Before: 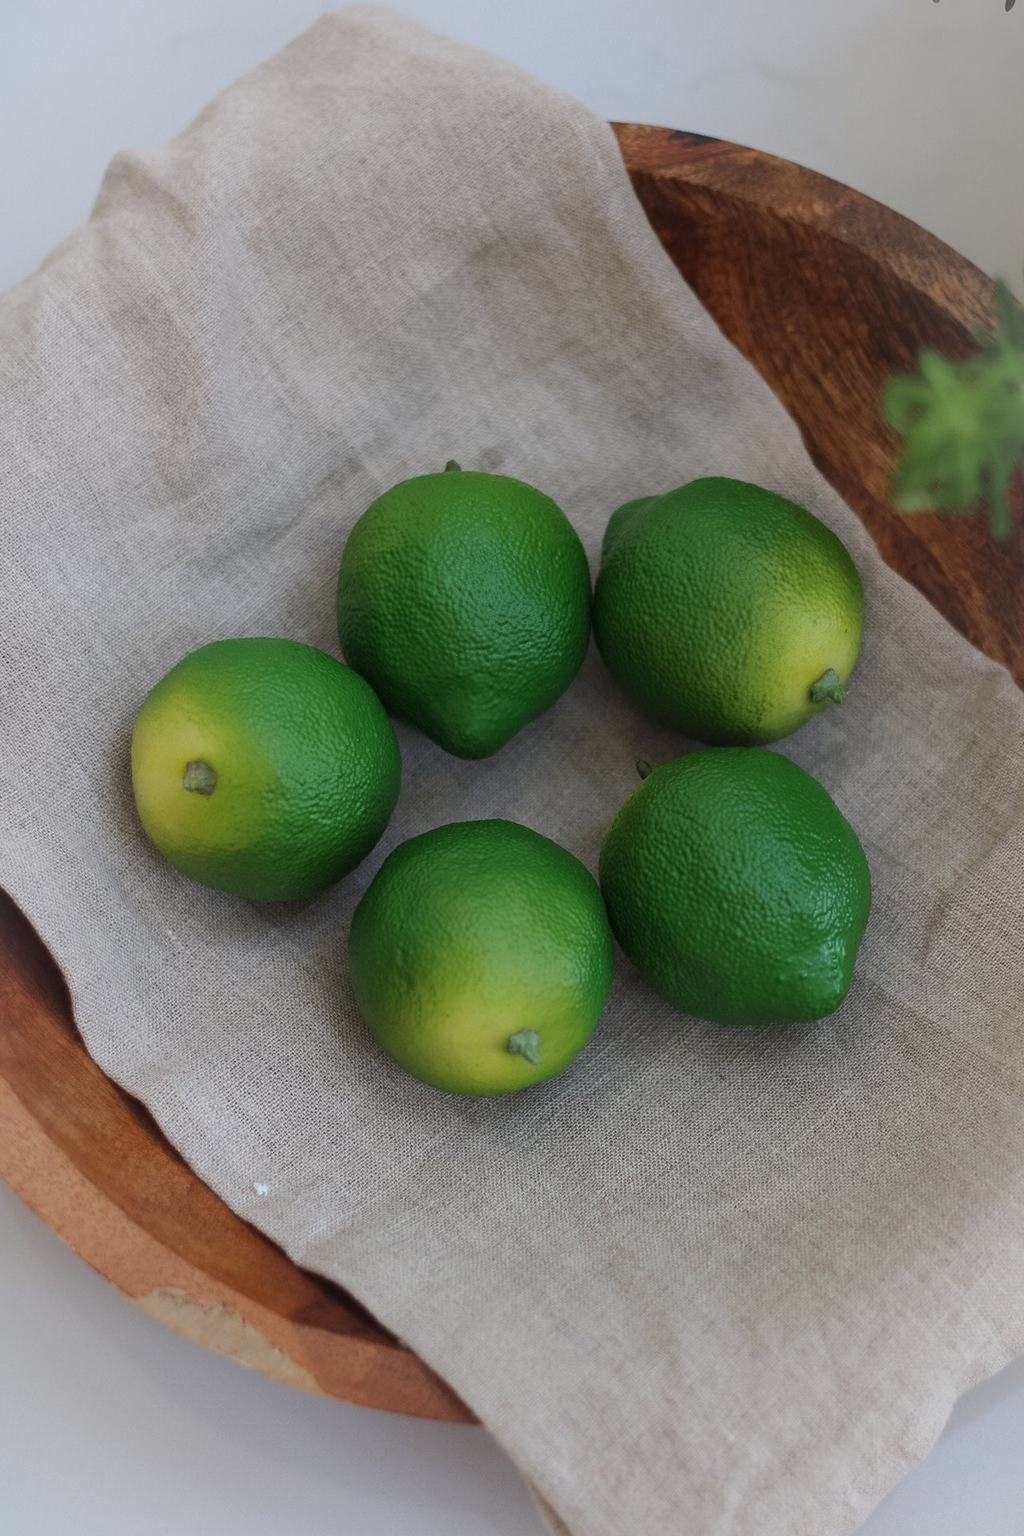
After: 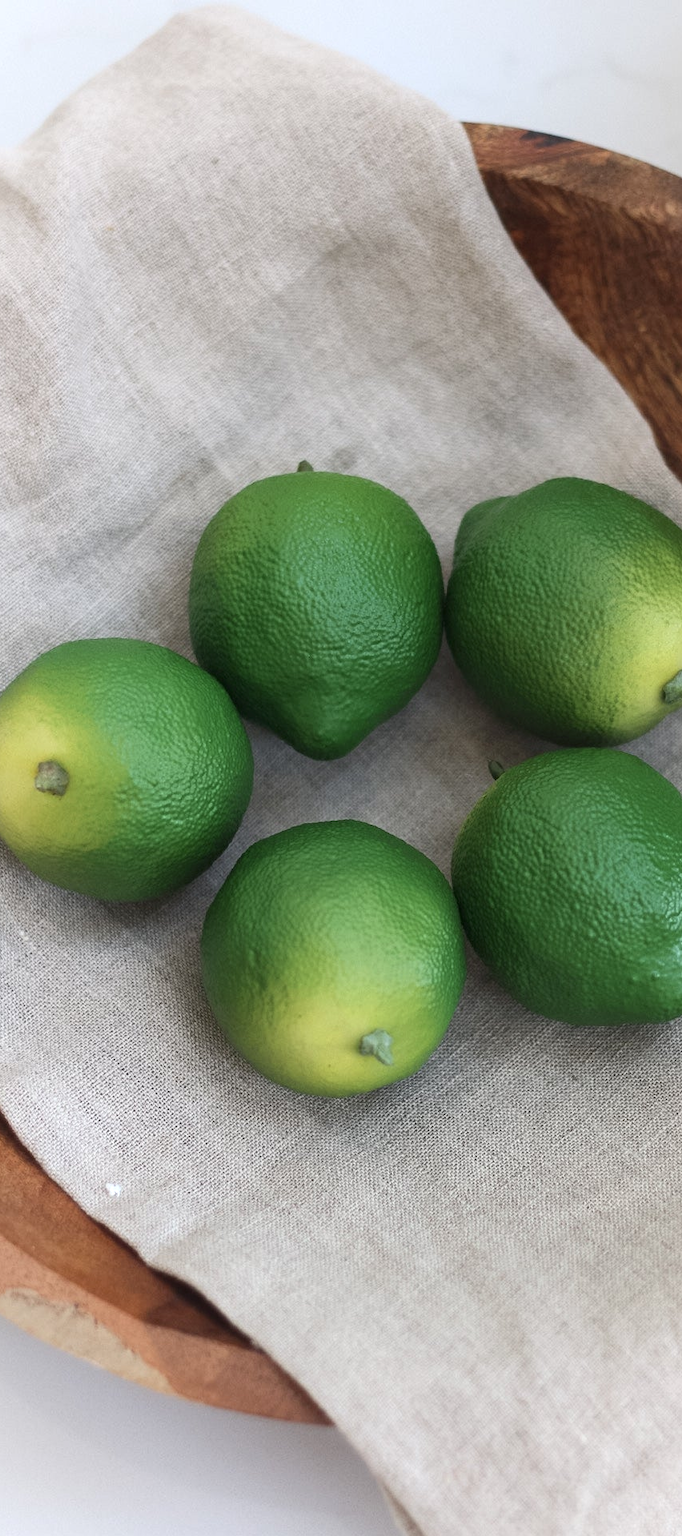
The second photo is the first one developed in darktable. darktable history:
contrast brightness saturation: contrast 0.106, saturation -0.164
exposure: black level correction 0, exposure 0.692 EV, compensate exposure bias true, compensate highlight preservation false
crop and rotate: left 14.474%, right 18.881%
